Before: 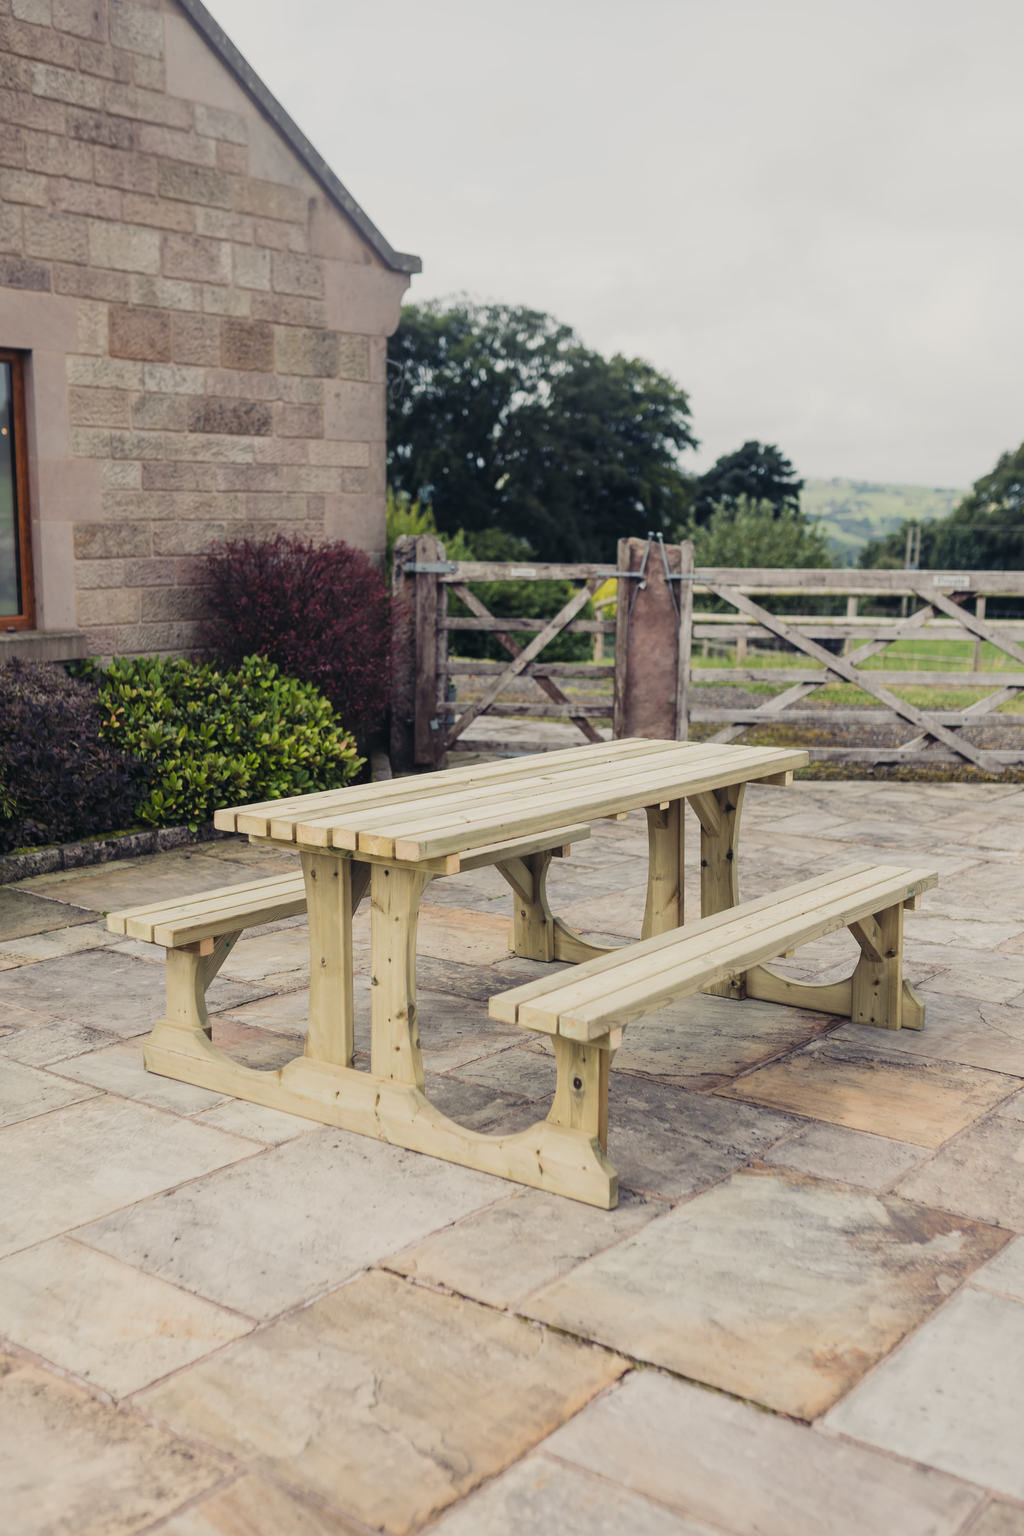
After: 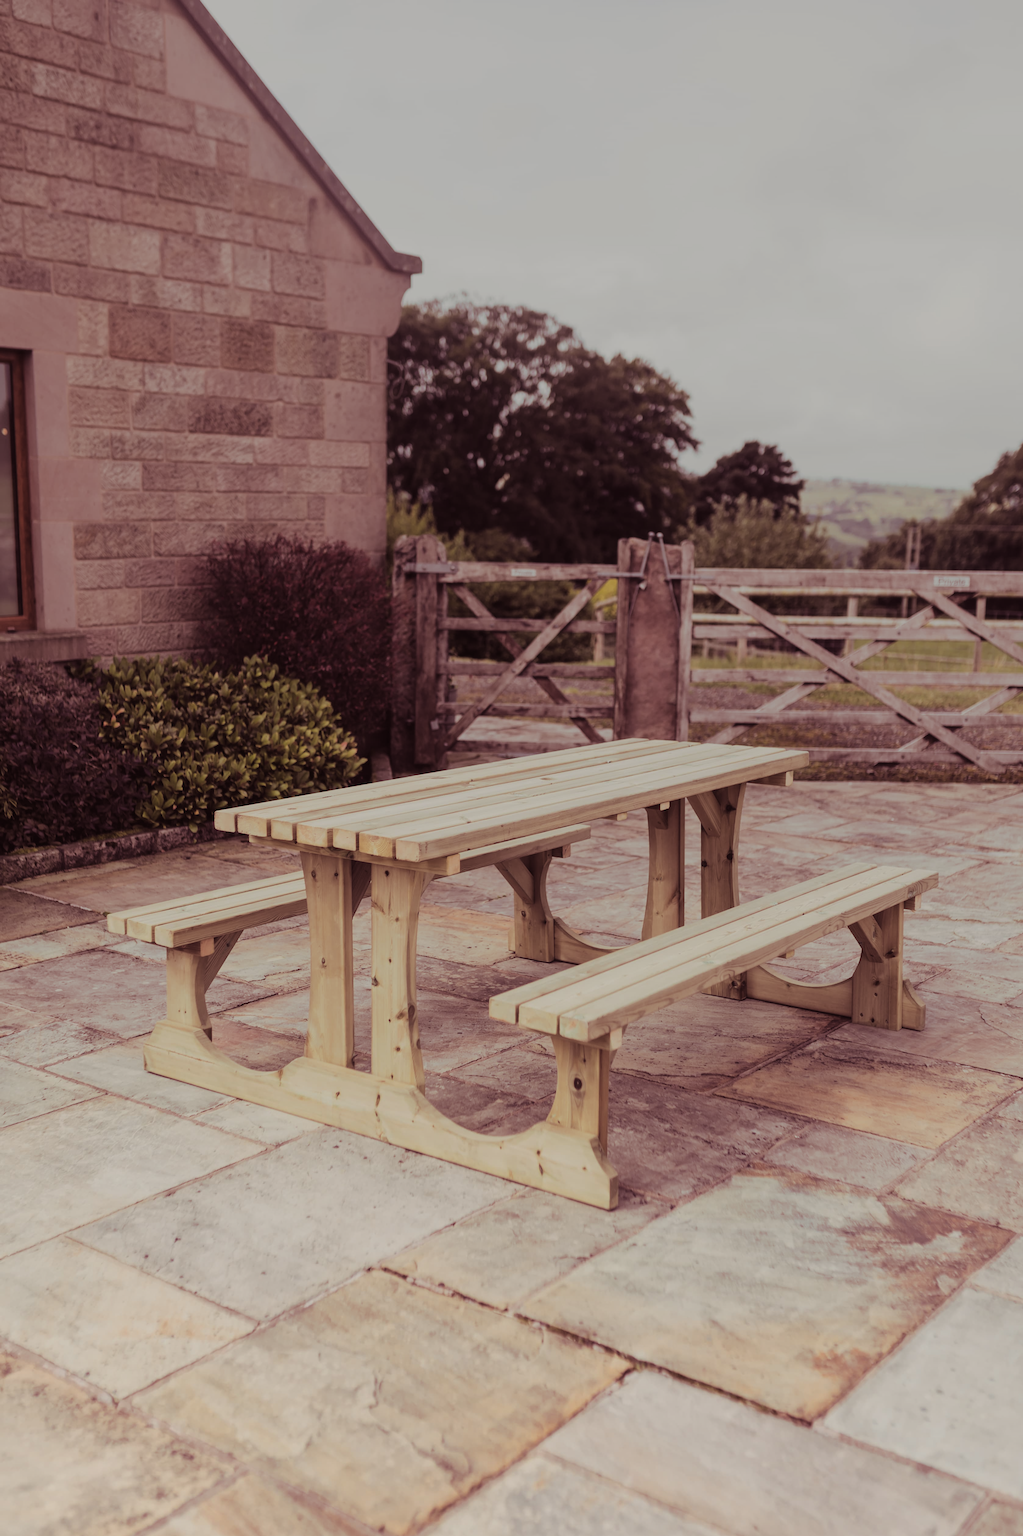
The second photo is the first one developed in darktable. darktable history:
split-toning: highlights › hue 180°
graduated density: rotation 5.63°, offset 76.9
